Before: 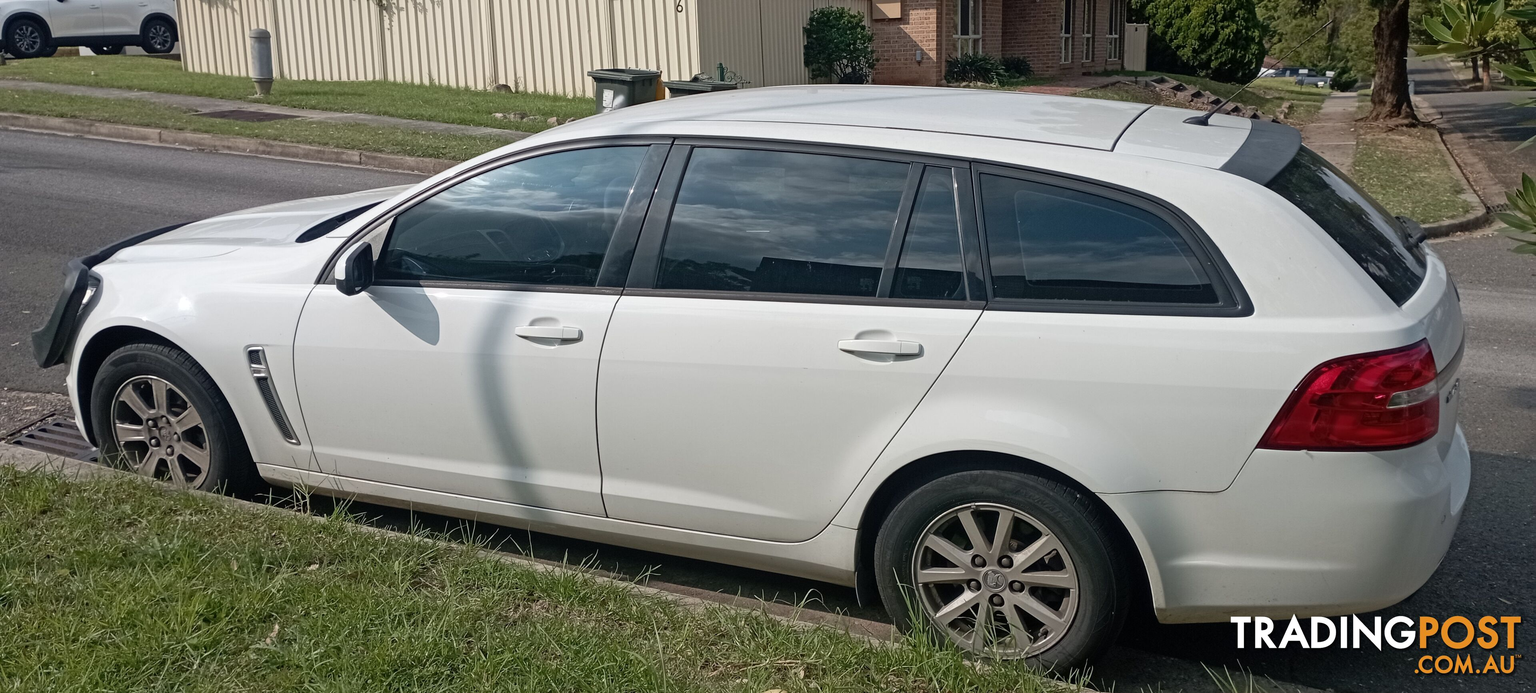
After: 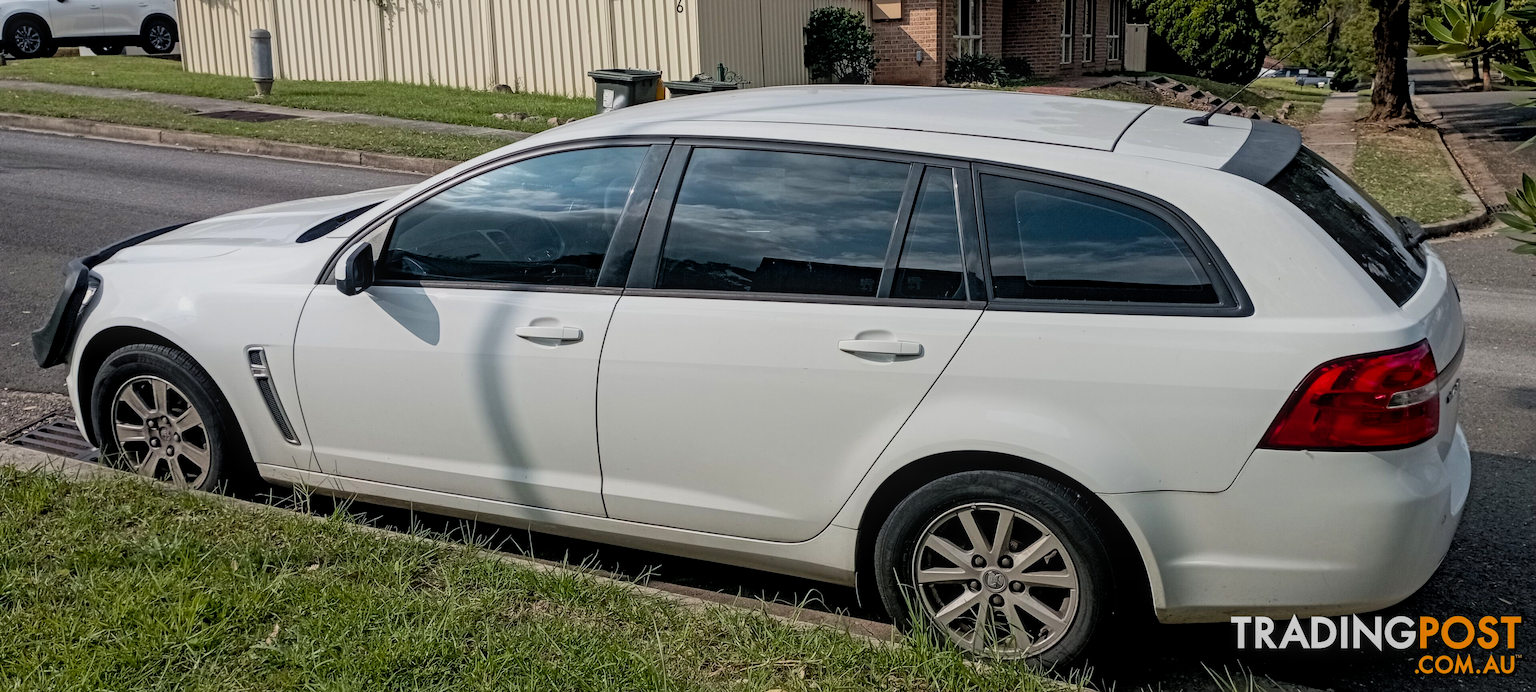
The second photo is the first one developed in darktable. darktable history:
local contrast: on, module defaults
filmic rgb: black relative exposure -7.75 EV, white relative exposure 4.4 EV, threshold 3 EV, target black luminance 0%, hardness 3.76, latitude 50.51%, contrast 1.074, highlights saturation mix 10%, shadows ↔ highlights balance -0.22%, color science v4 (2020), enable highlight reconstruction true
